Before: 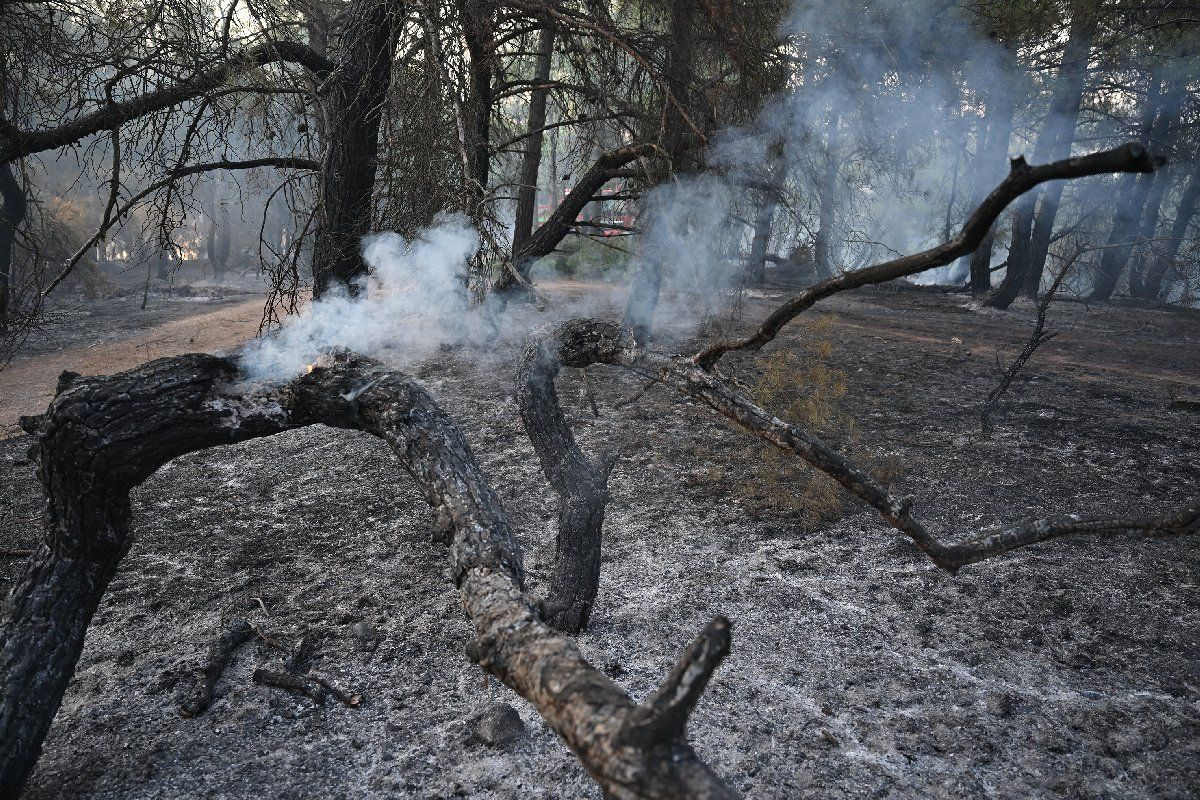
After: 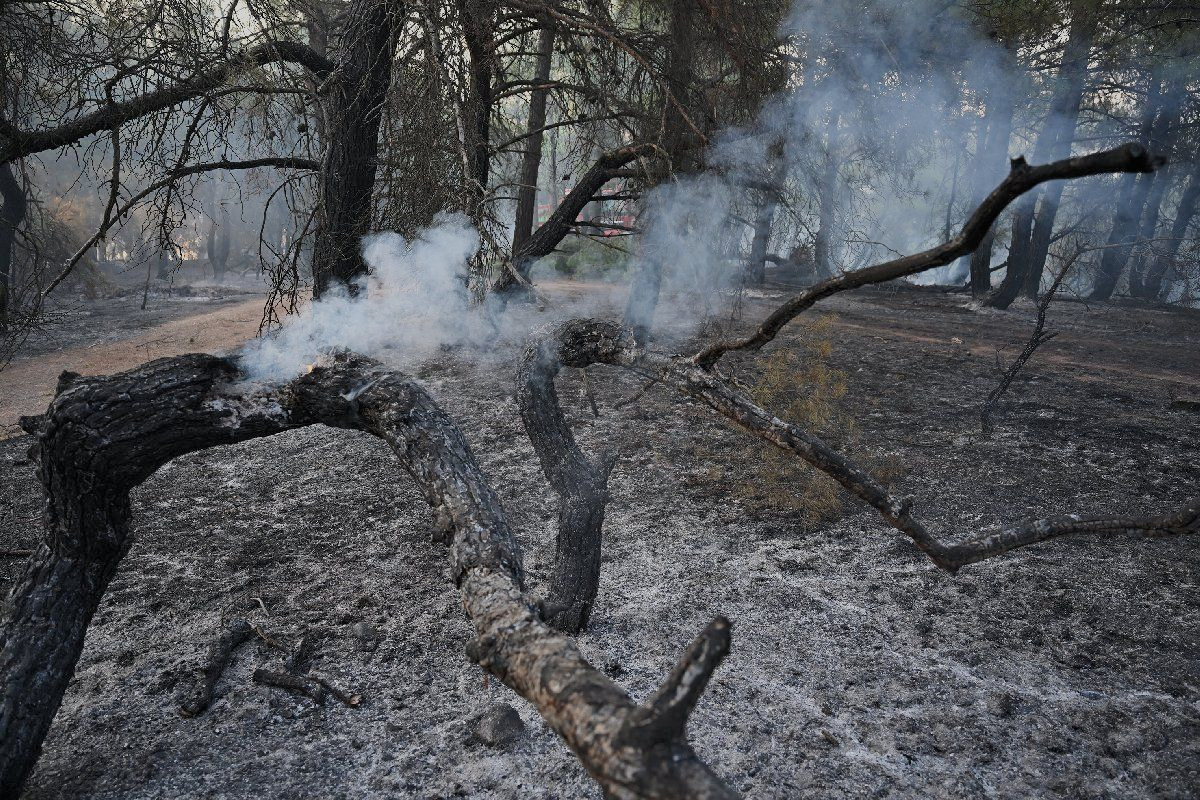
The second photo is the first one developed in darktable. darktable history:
filmic rgb: black relative exposure -7.65 EV, white relative exposure 4.56 EV, hardness 3.61
rgb curve: curves: ch0 [(0, 0) (0.093, 0.159) (0.241, 0.265) (0.414, 0.42) (1, 1)], compensate middle gray true, preserve colors basic power
